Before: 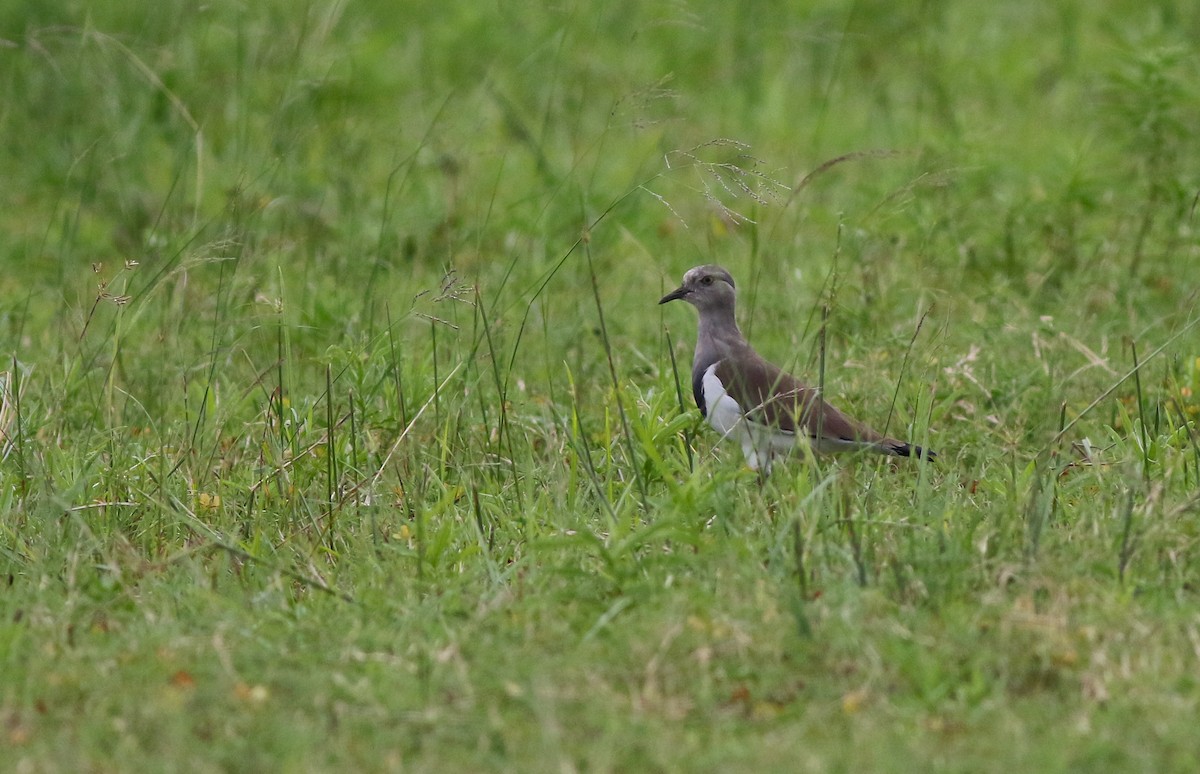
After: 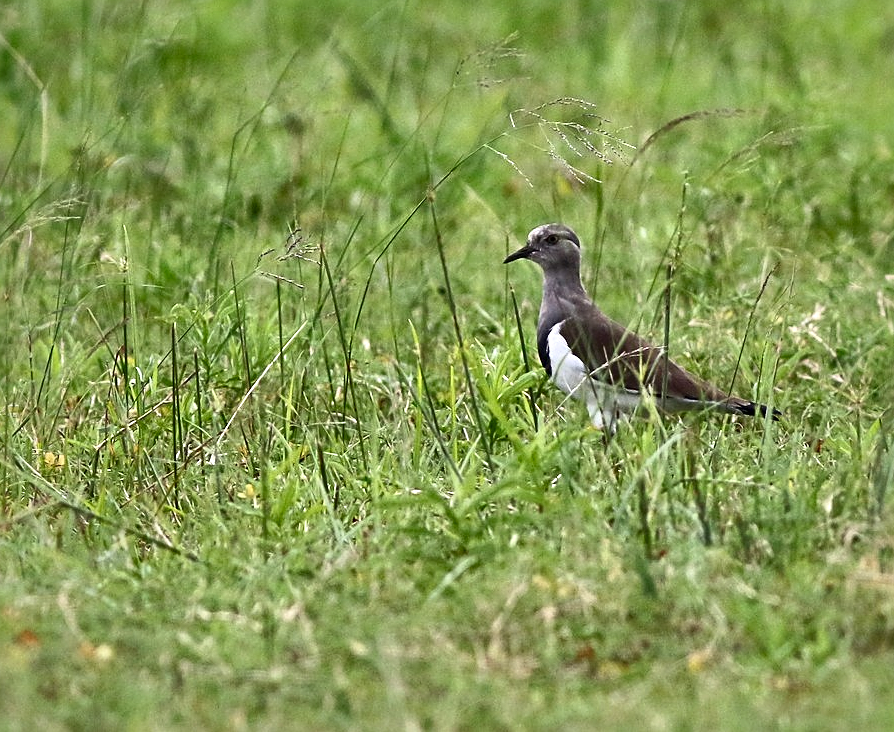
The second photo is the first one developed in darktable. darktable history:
exposure: black level correction 0.001, exposure 0.499 EV, compensate exposure bias true, compensate highlight preservation false
crop and rotate: left 12.963%, top 5.309%, right 12.528%
sharpen: on, module defaults
local contrast: mode bilateral grid, contrast 71, coarseness 74, detail 180%, midtone range 0.2
